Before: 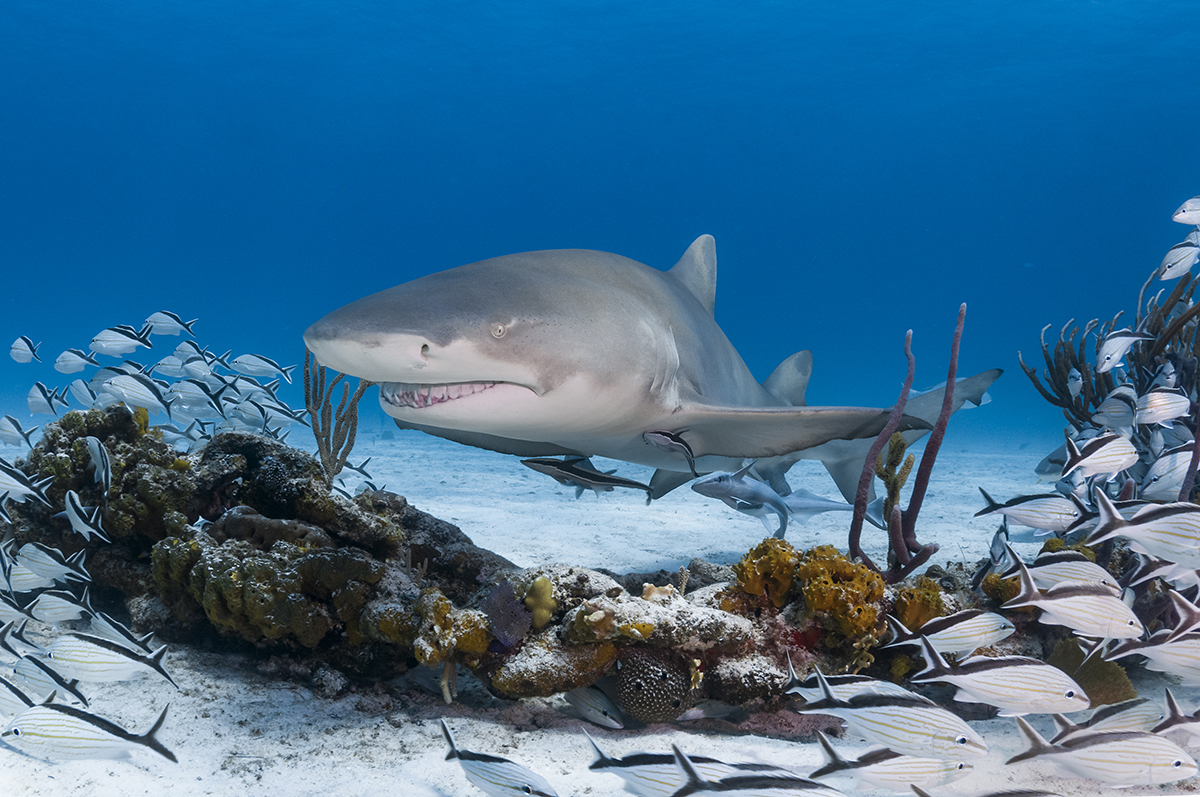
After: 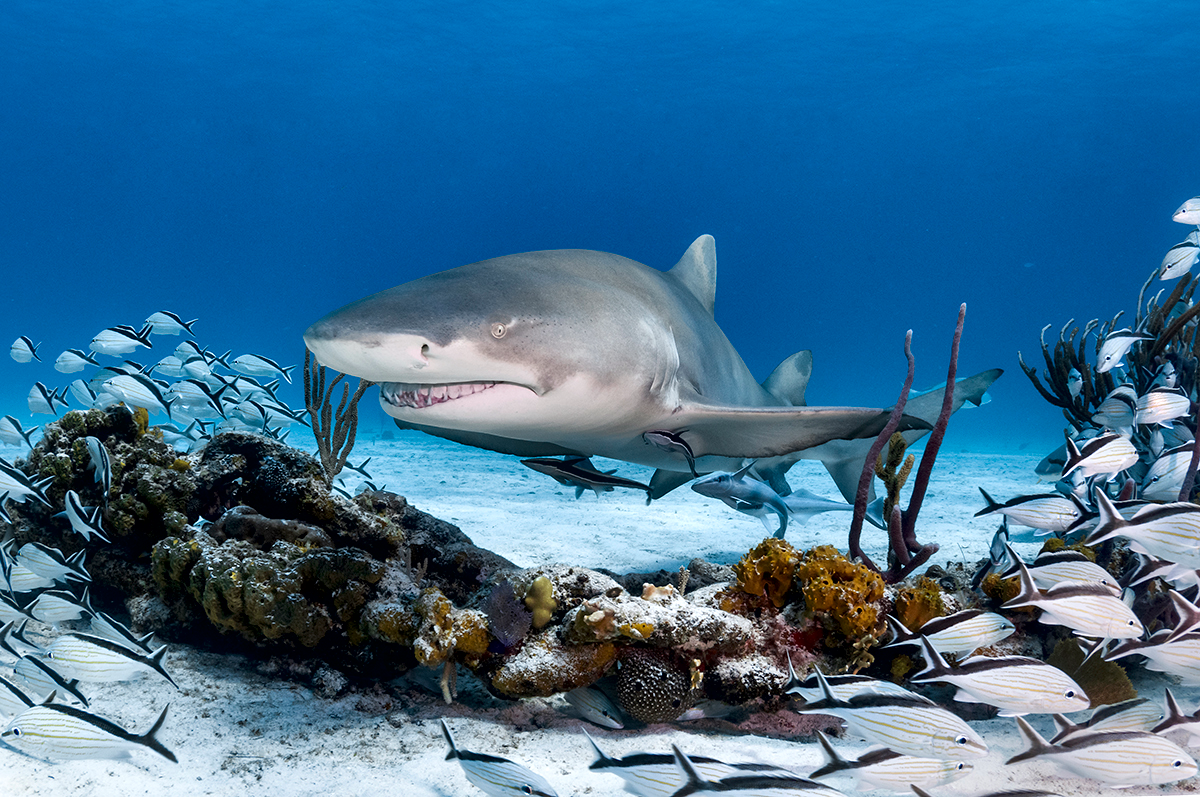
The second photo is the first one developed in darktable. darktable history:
local contrast: mode bilateral grid, contrast 25, coarseness 60, detail 151%, midtone range 0.2
contrast equalizer: octaves 7, y [[0.6 ×6], [0.55 ×6], [0 ×6], [0 ×6], [0 ×6]], mix 0.3
